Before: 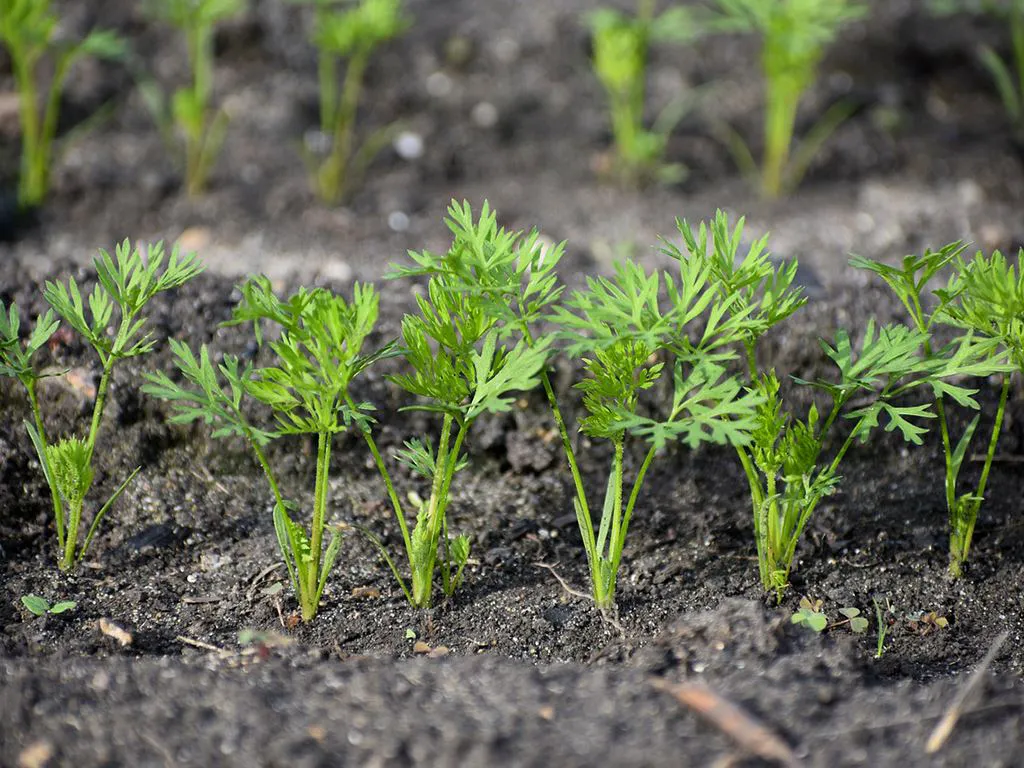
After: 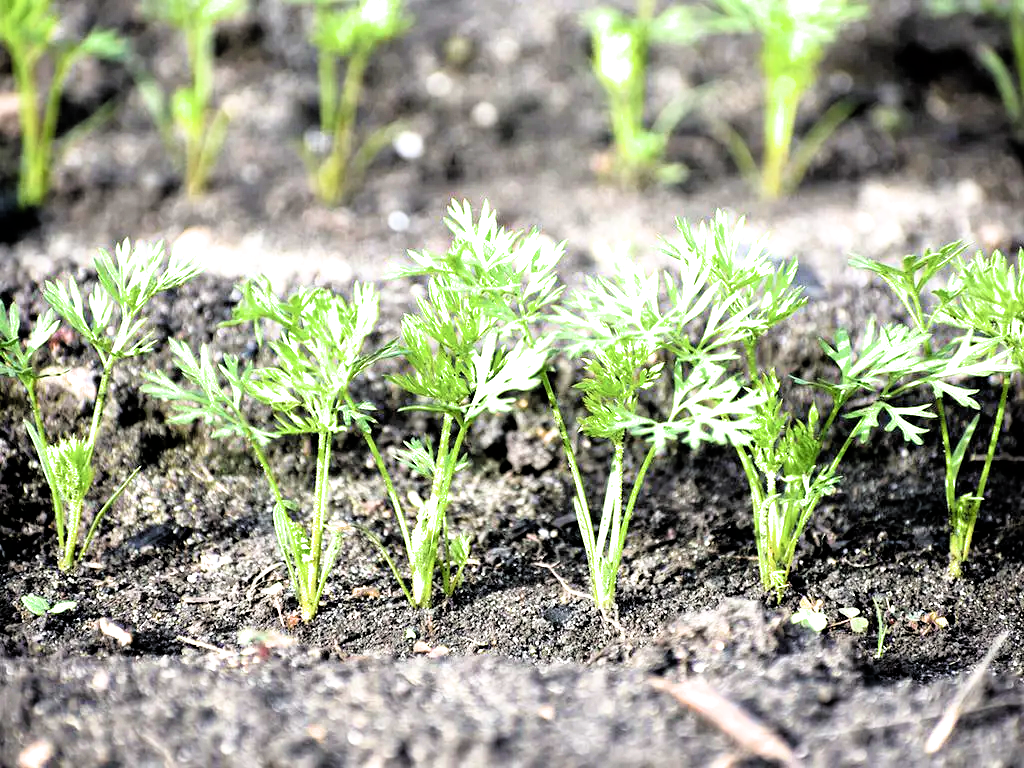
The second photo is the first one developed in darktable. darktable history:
exposure: black level correction 0, exposure 1.3 EV, compensate exposure bias true, compensate highlight preservation false
filmic rgb: black relative exposure -3.64 EV, white relative exposure 2.44 EV, hardness 3.29
velvia: strength 15%
